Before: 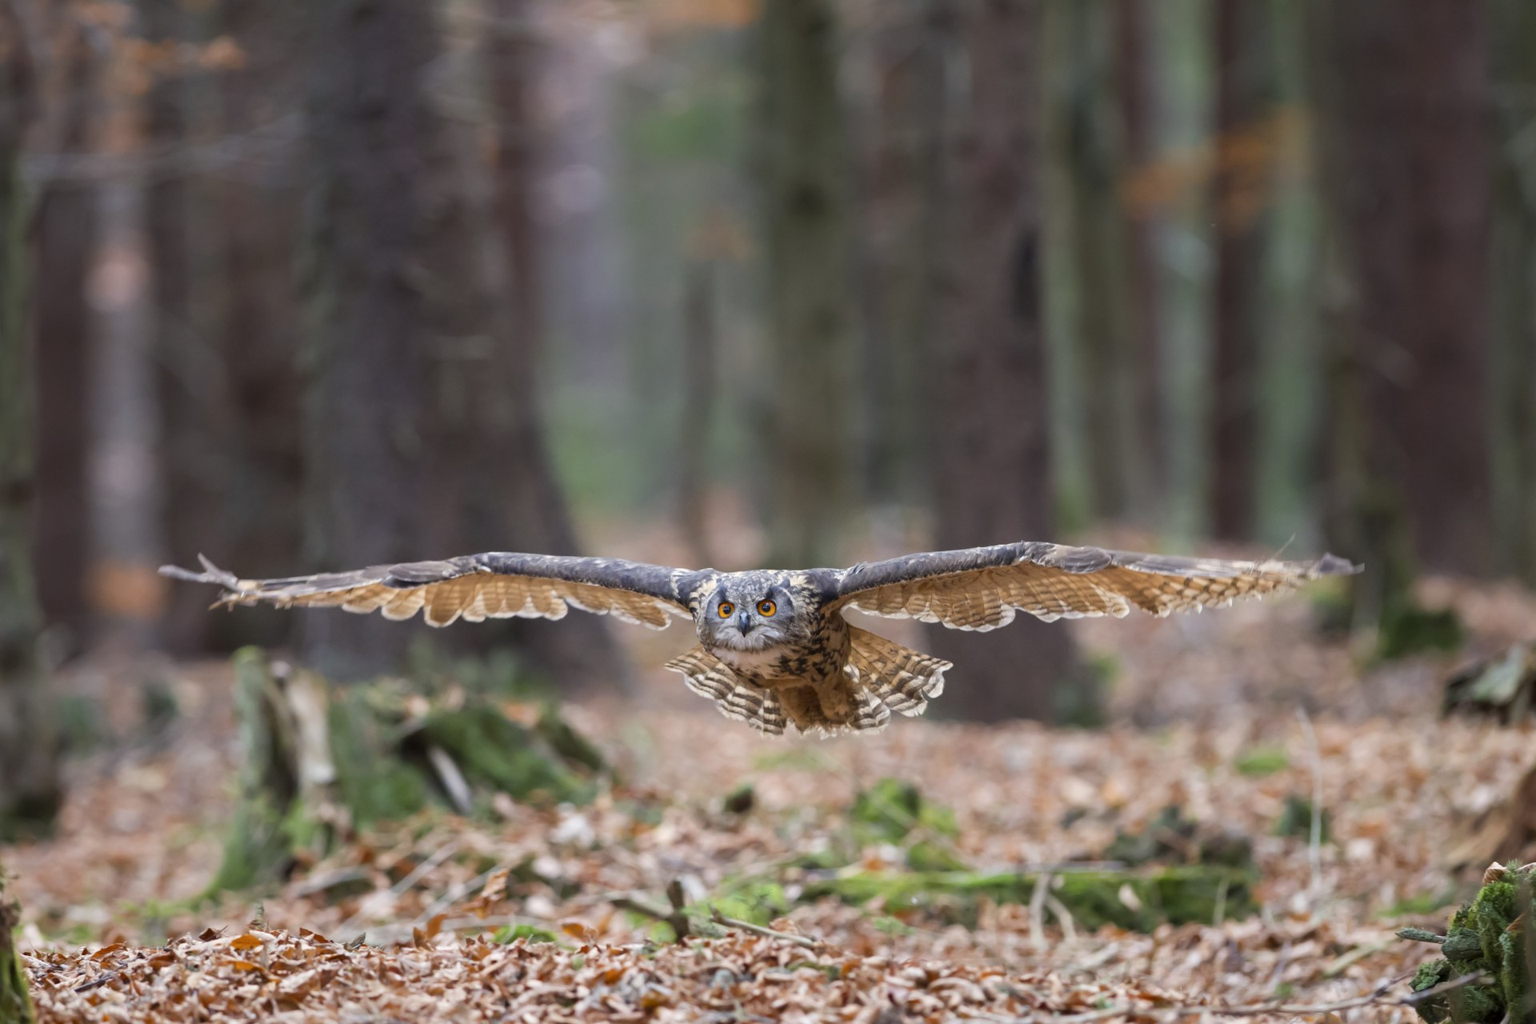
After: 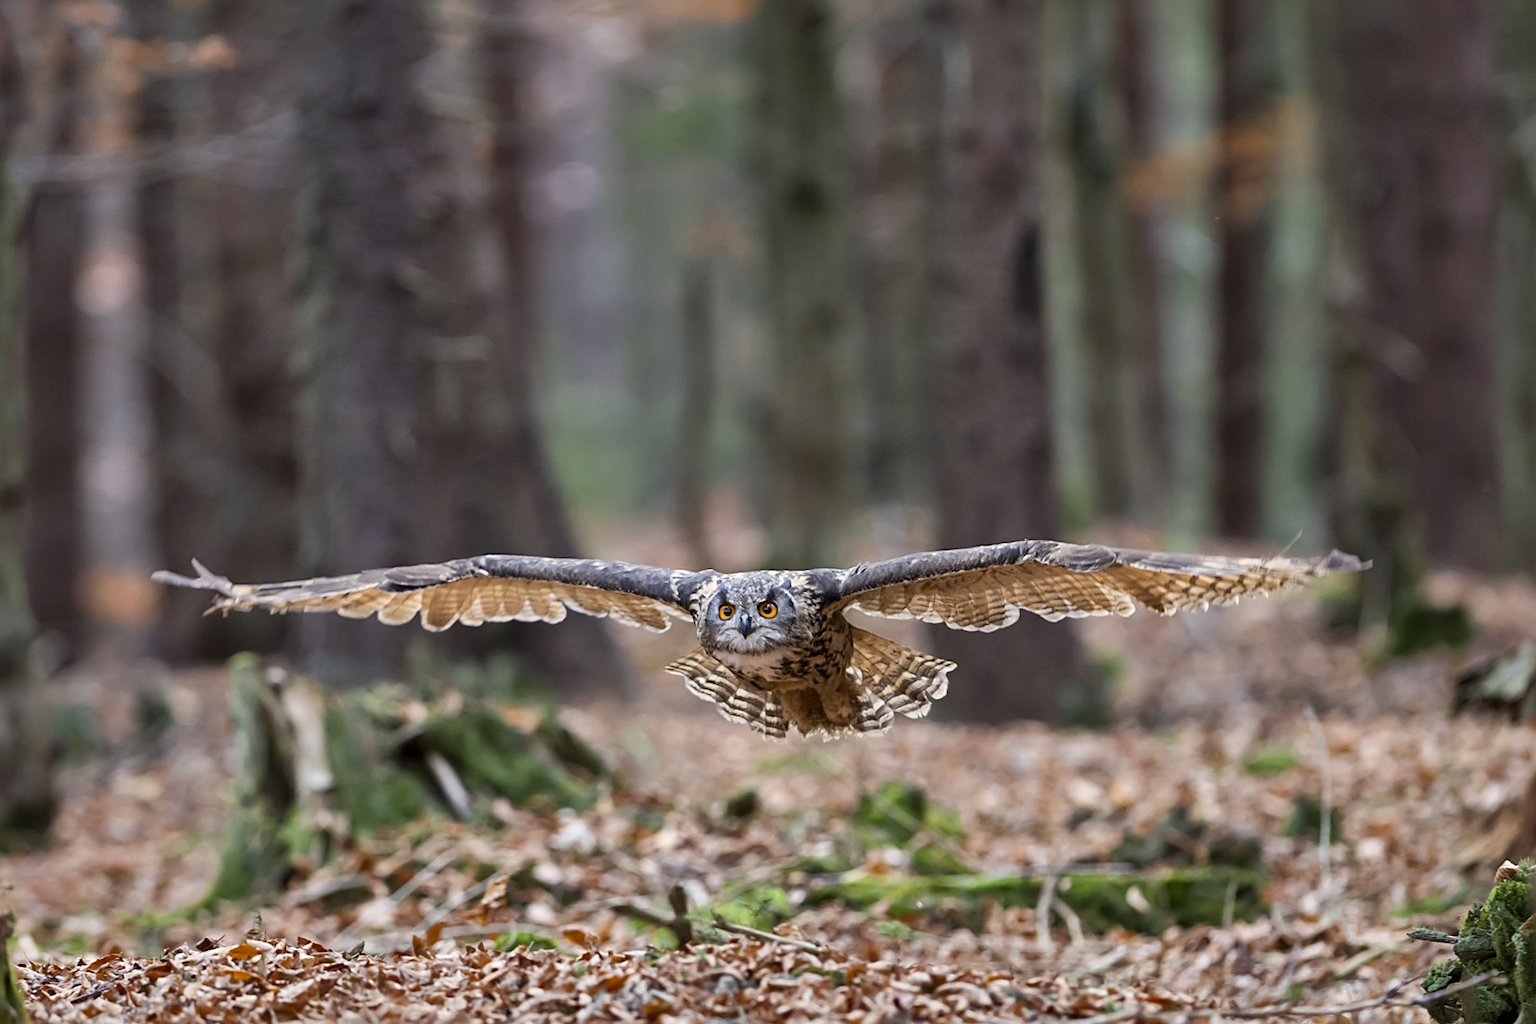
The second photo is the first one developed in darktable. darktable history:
sharpen: on, module defaults
rotate and perspective: rotation -0.45°, automatic cropping original format, crop left 0.008, crop right 0.992, crop top 0.012, crop bottom 0.988
shadows and highlights: white point adjustment -3.64, highlights -63.34, highlights color adjustment 42%, soften with gaussian
local contrast: mode bilateral grid, contrast 20, coarseness 50, detail 148%, midtone range 0.2
